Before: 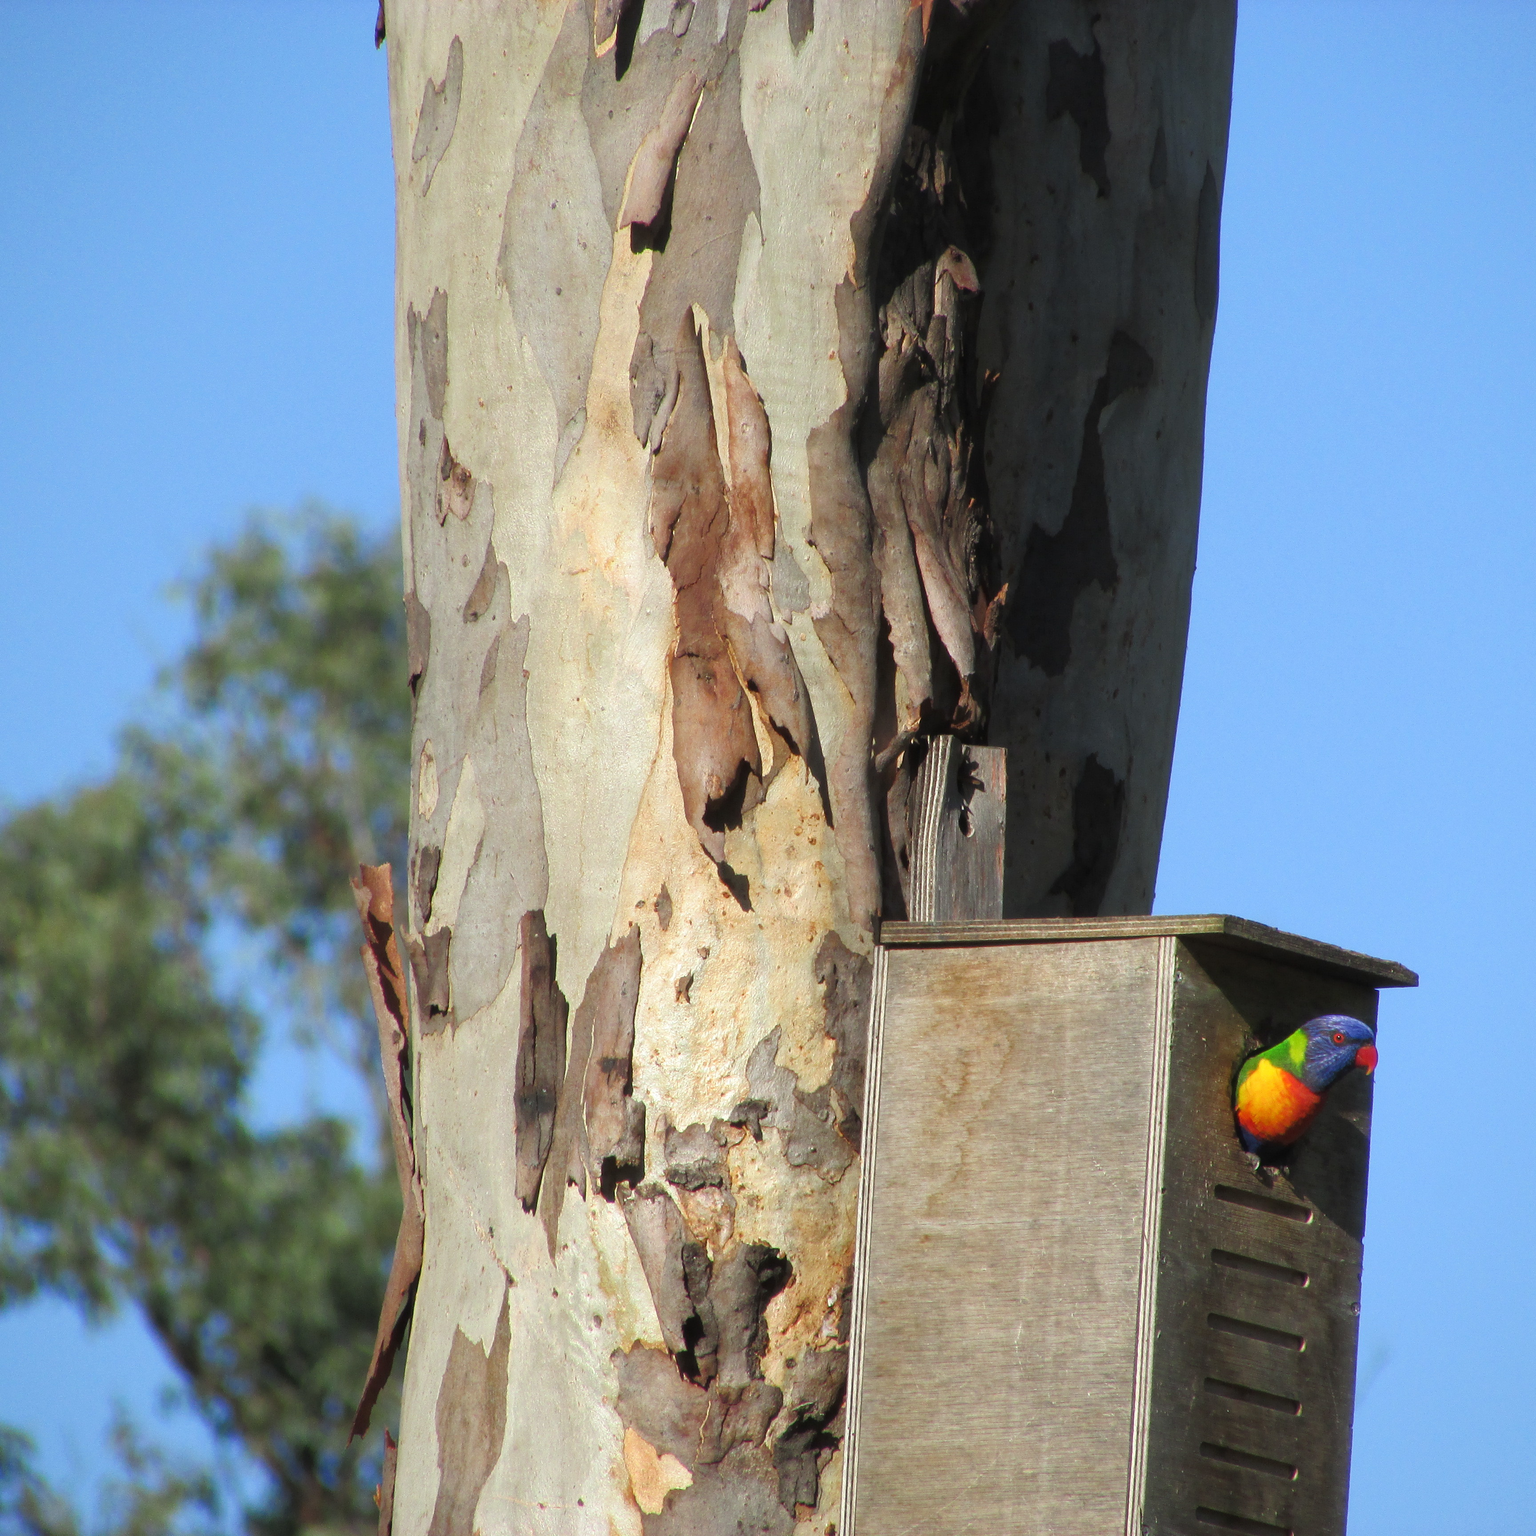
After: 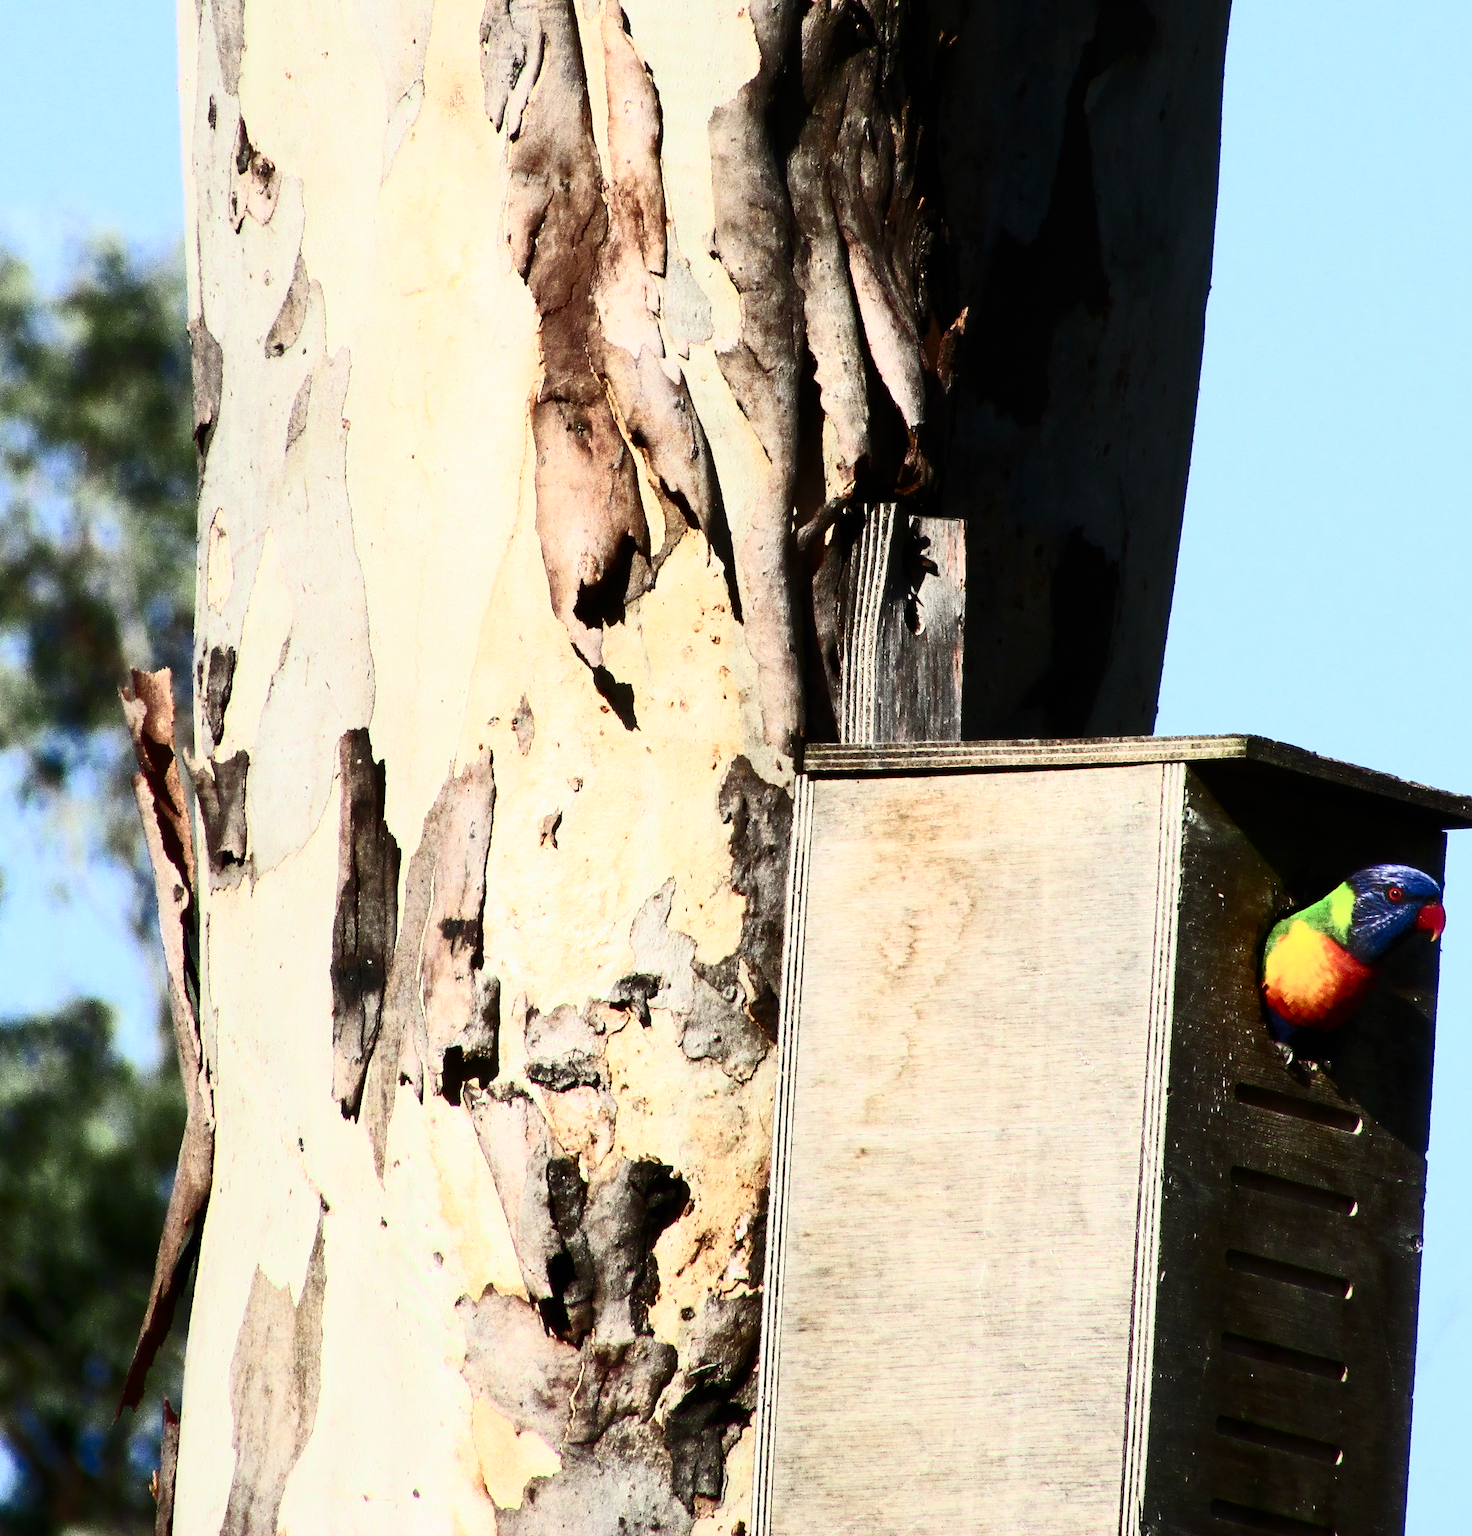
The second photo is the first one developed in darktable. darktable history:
filmic rgb: black relative exposure -7.23 EV, white relative exposure 5.34 EV, hardness 3.03, color science v6 (2022)
crop: left 16.837%, top 22.532%, right 8.857%
contrast brightness saturation: contrast 0.922, brightness 0.2
